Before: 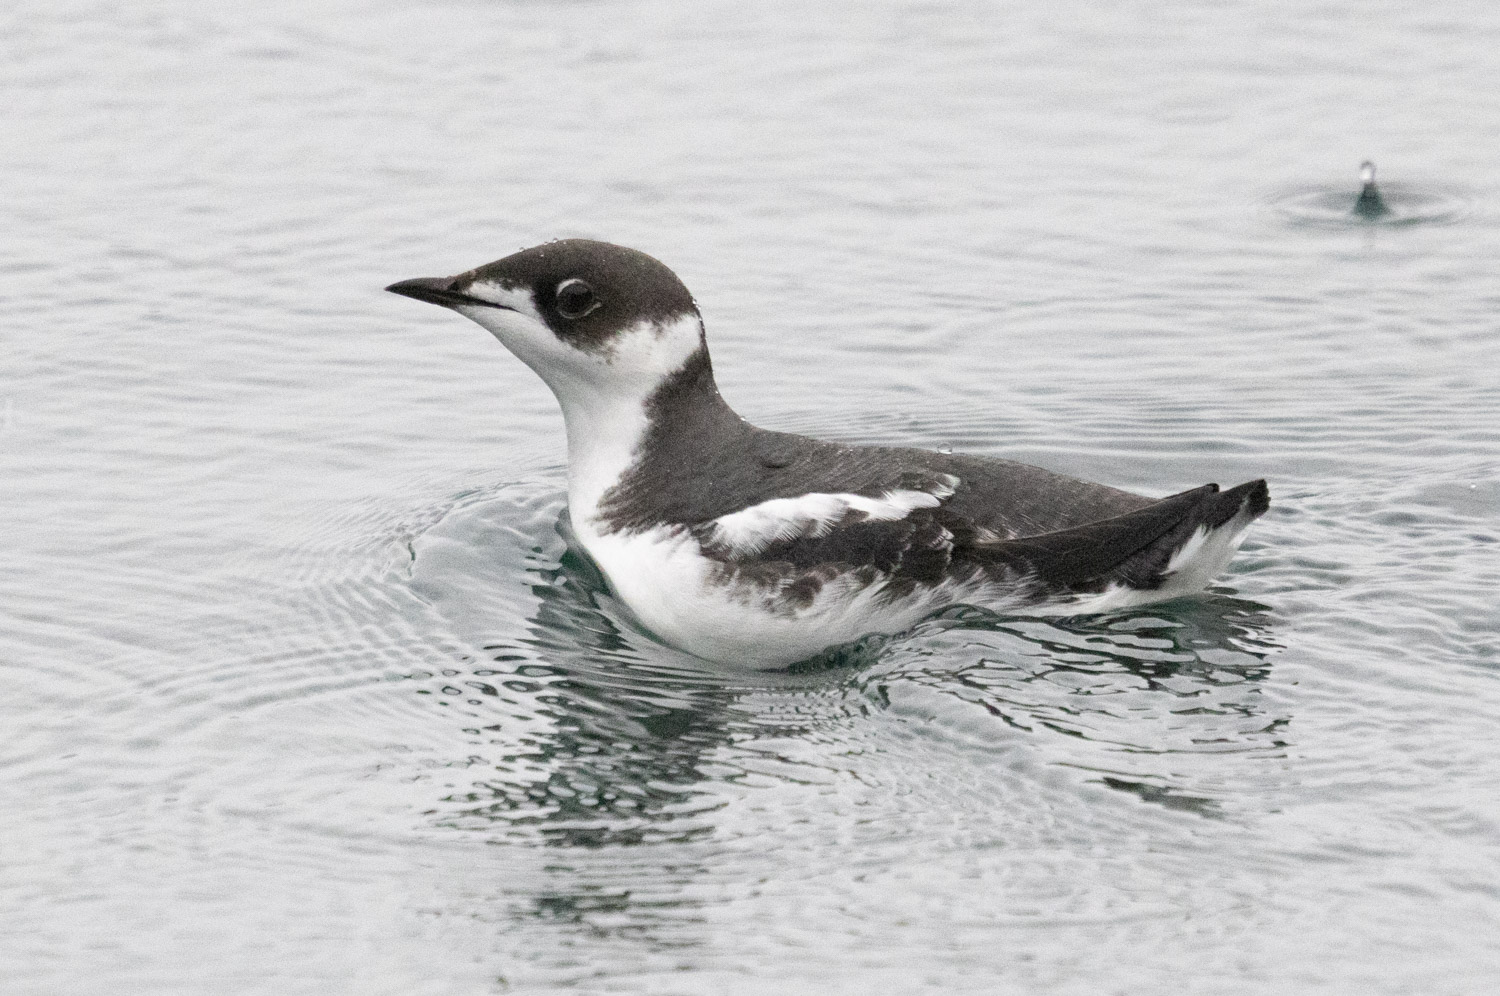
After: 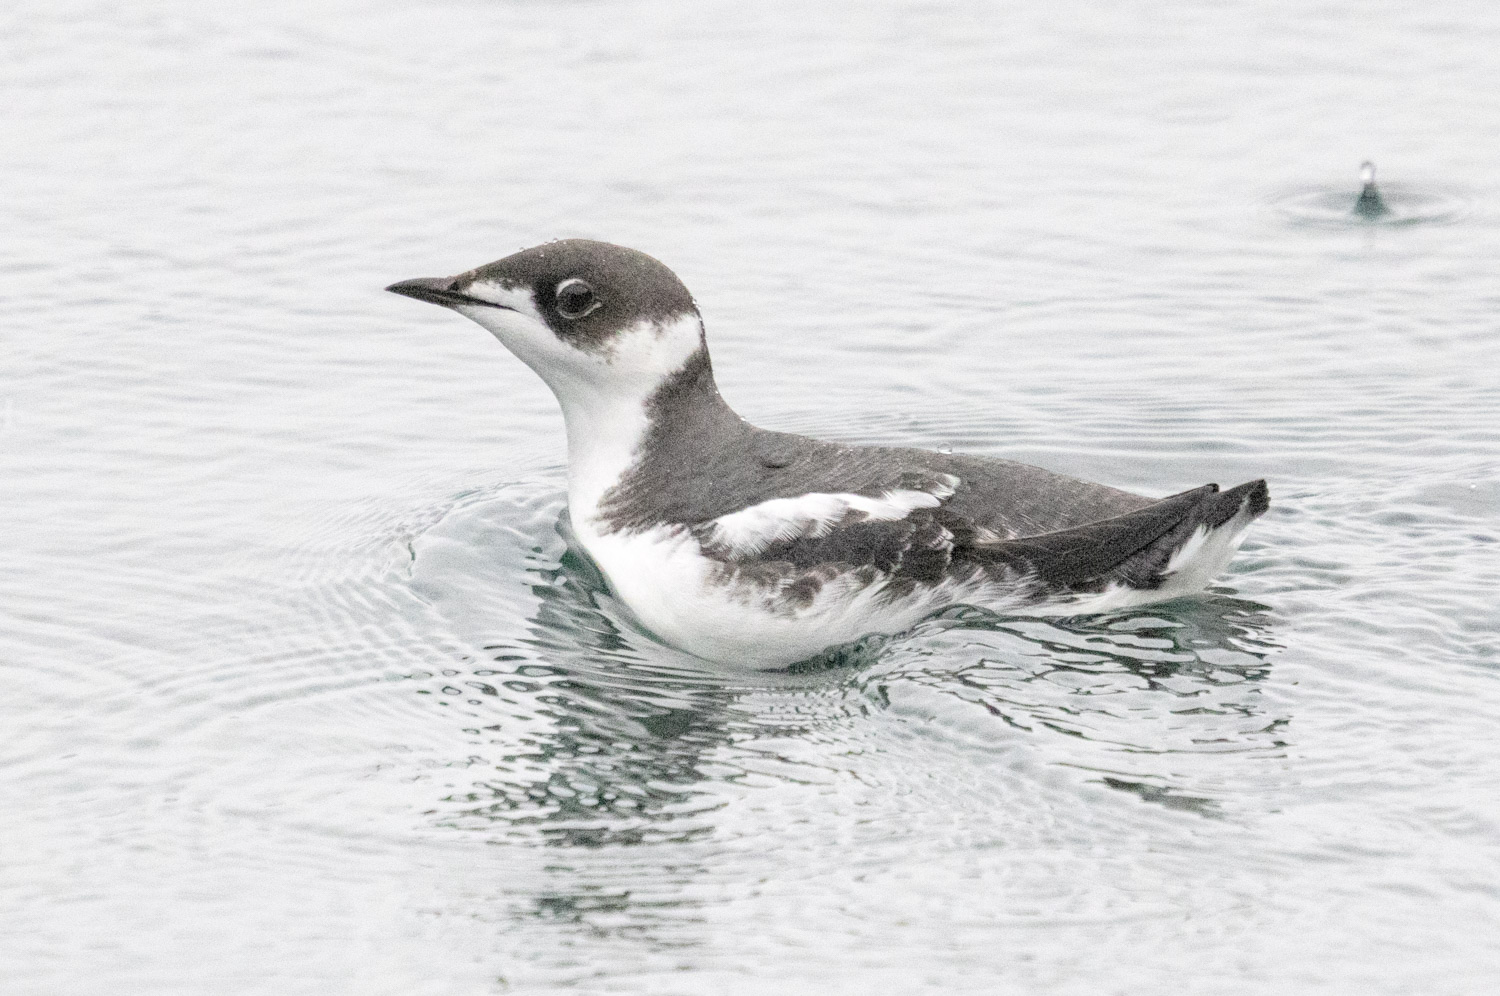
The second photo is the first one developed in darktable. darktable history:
global tonemap: drago (0.7, 100)
local contrast: on, module defaults
